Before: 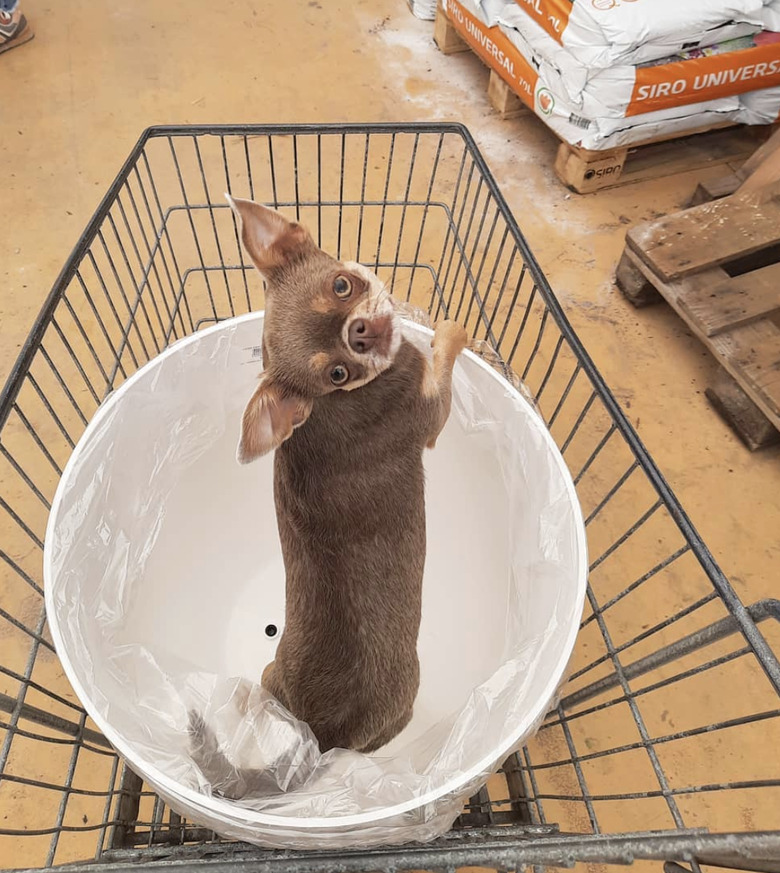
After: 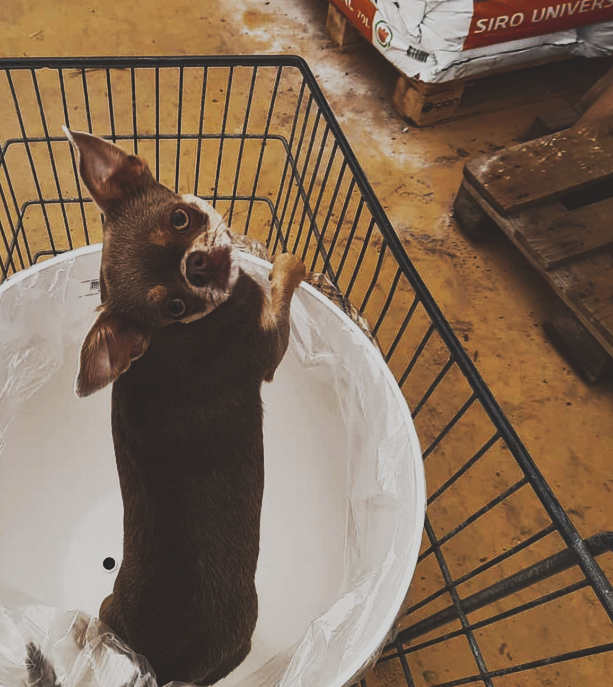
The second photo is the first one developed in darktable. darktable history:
contrast brightness saturation: brightness -0.532
tone curve: curves: ch0 [(0, 0.148) (0.191, 0.225) (0.39, 0.373) (0.669, 0.716) (0.847, 0.818) (1, 0.839)], preserve colors none
crop and rotate: left 20.84%, top 7.717%, right 0.491%, bottom 13.529%
